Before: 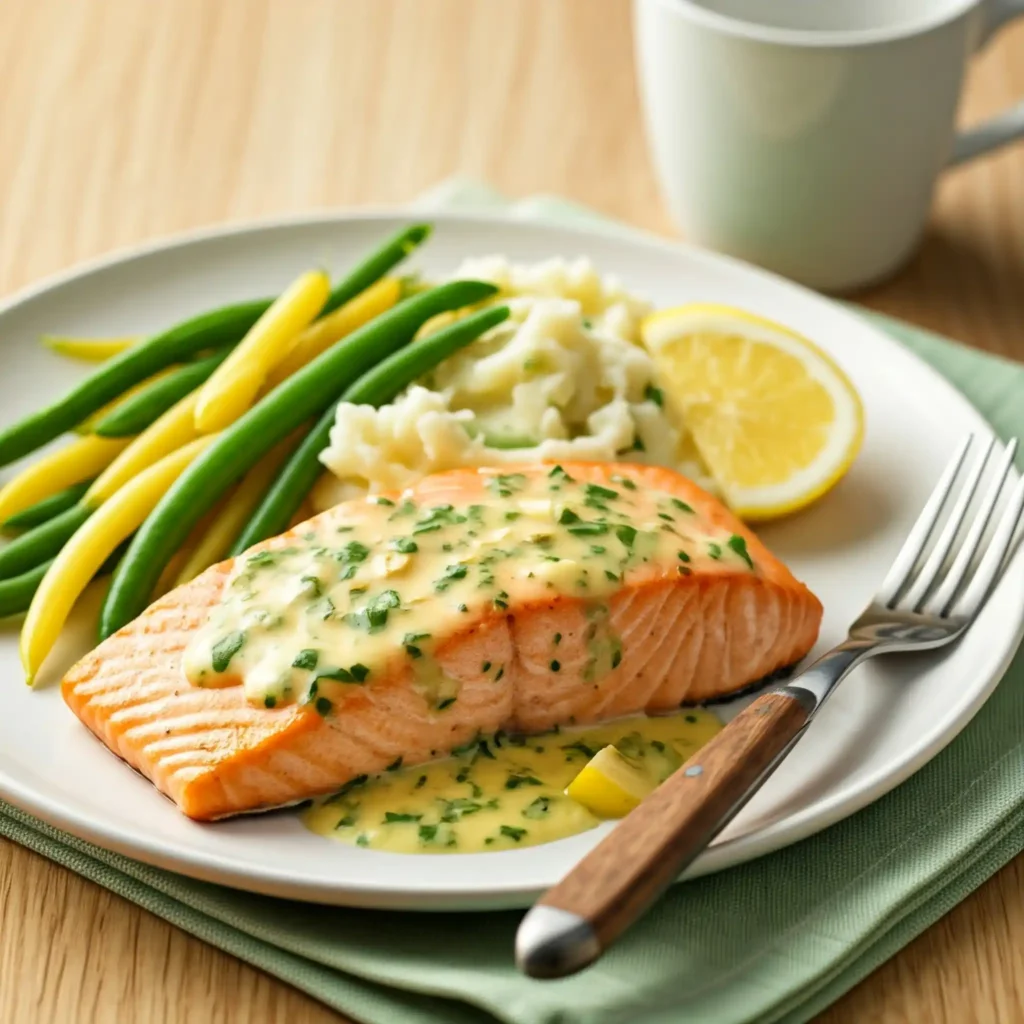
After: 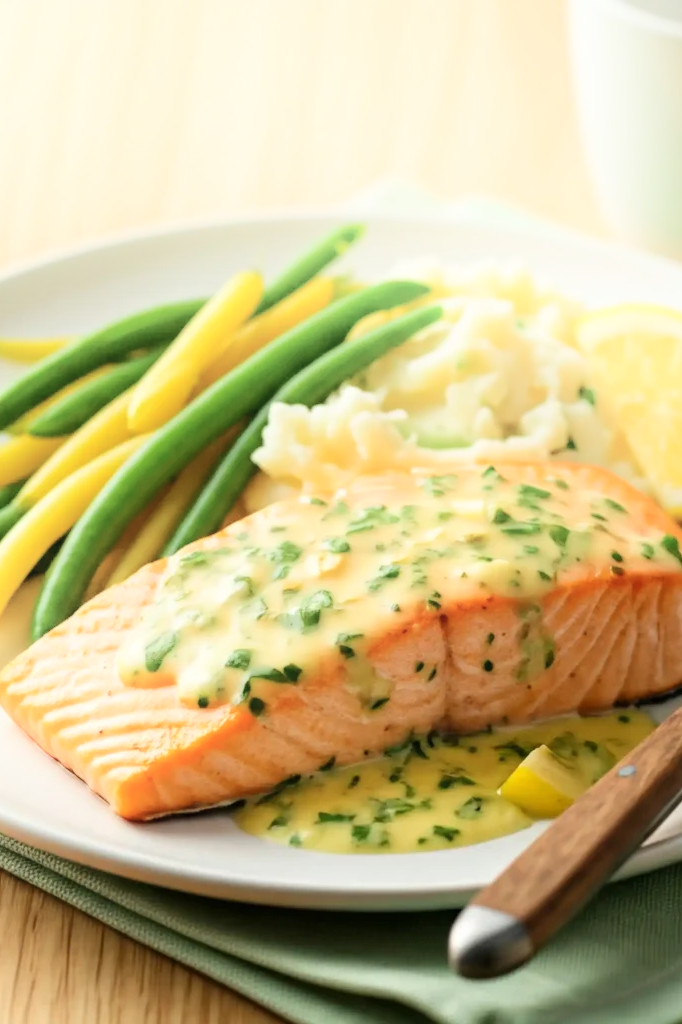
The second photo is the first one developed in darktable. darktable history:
shadows and highlights: shadows -21.3, highlights 100, soften with gaussian
crop and rotate: left 6.617%, right 26.717%
